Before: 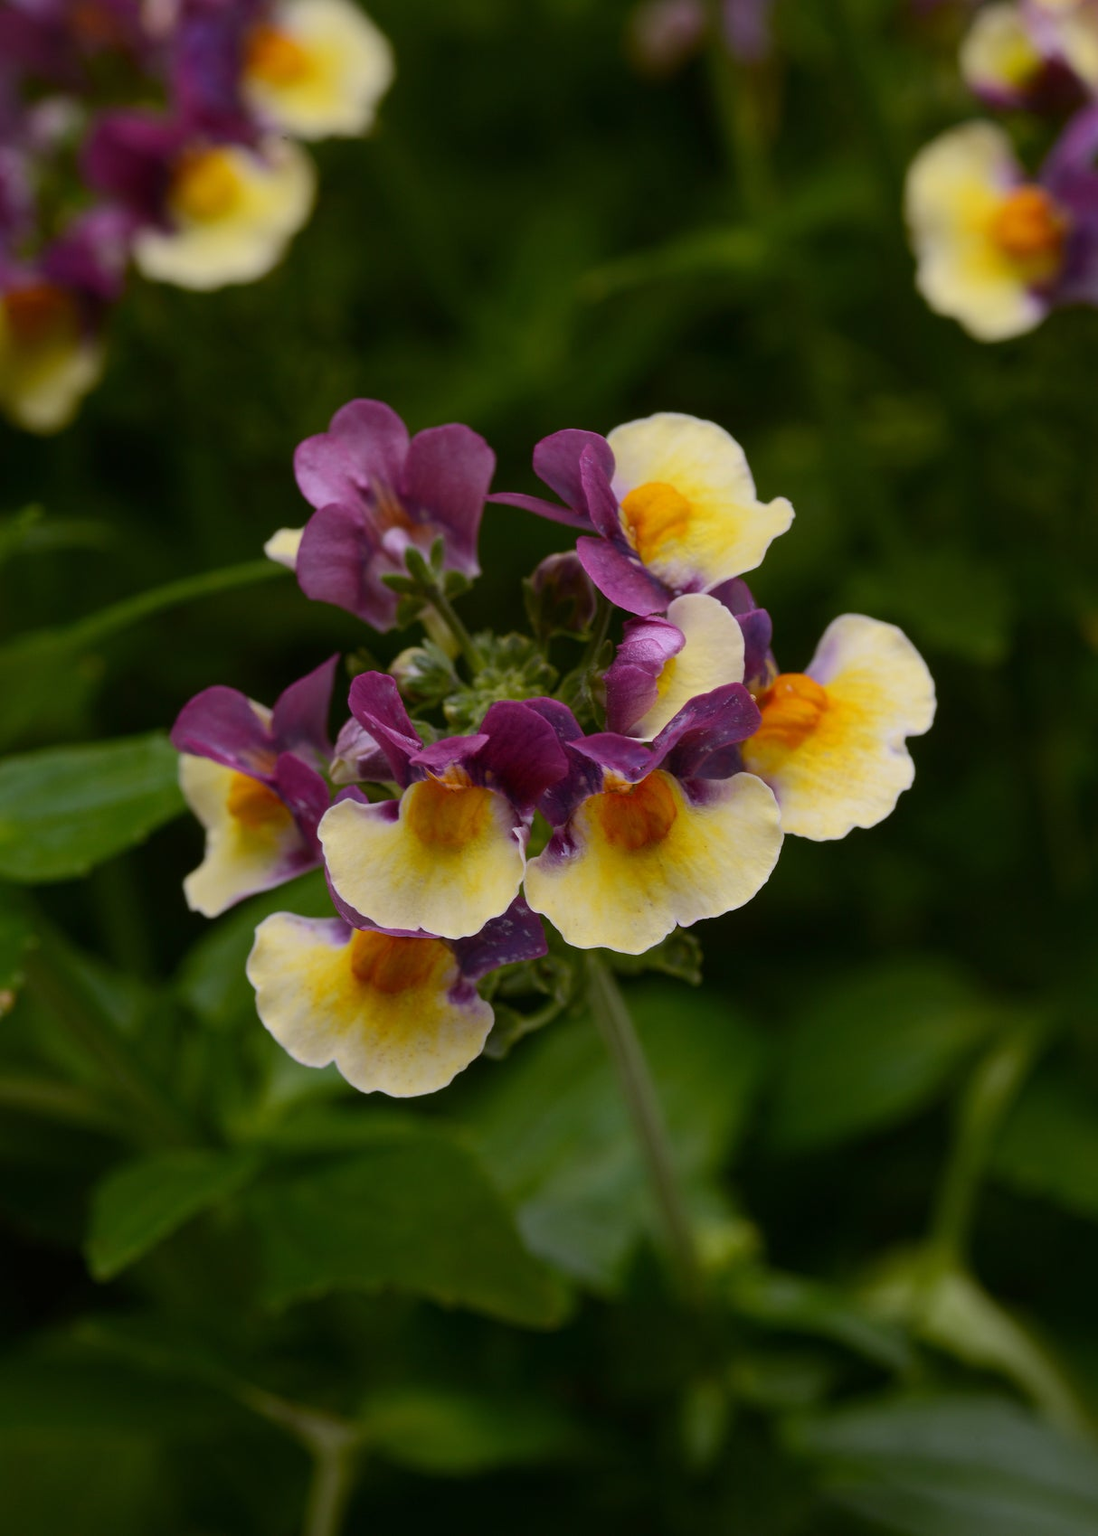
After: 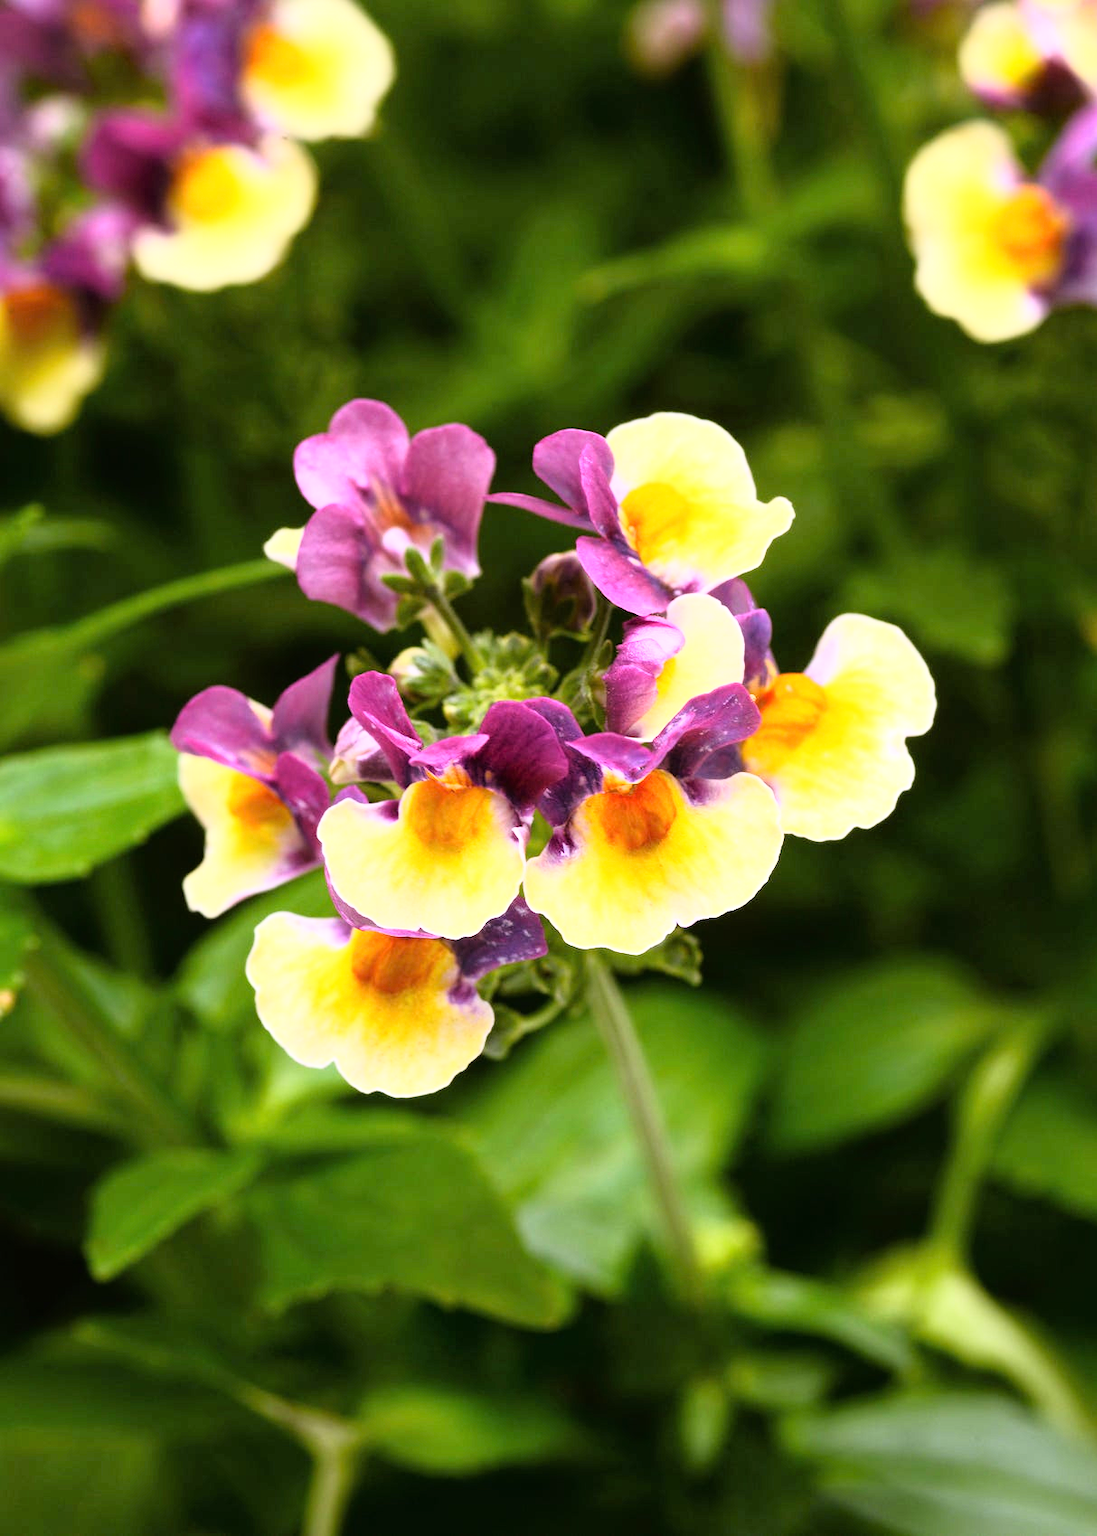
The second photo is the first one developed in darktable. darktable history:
exposure: black level correction 0, exposure 0.896 EV, compensate highlight preservation false
base curve: curves: ch0 [(0, 0) (0.012, 0.01) (0.073, 0.168) (0.31, 0.711) (0.645, 0.957) (1, 1)]
